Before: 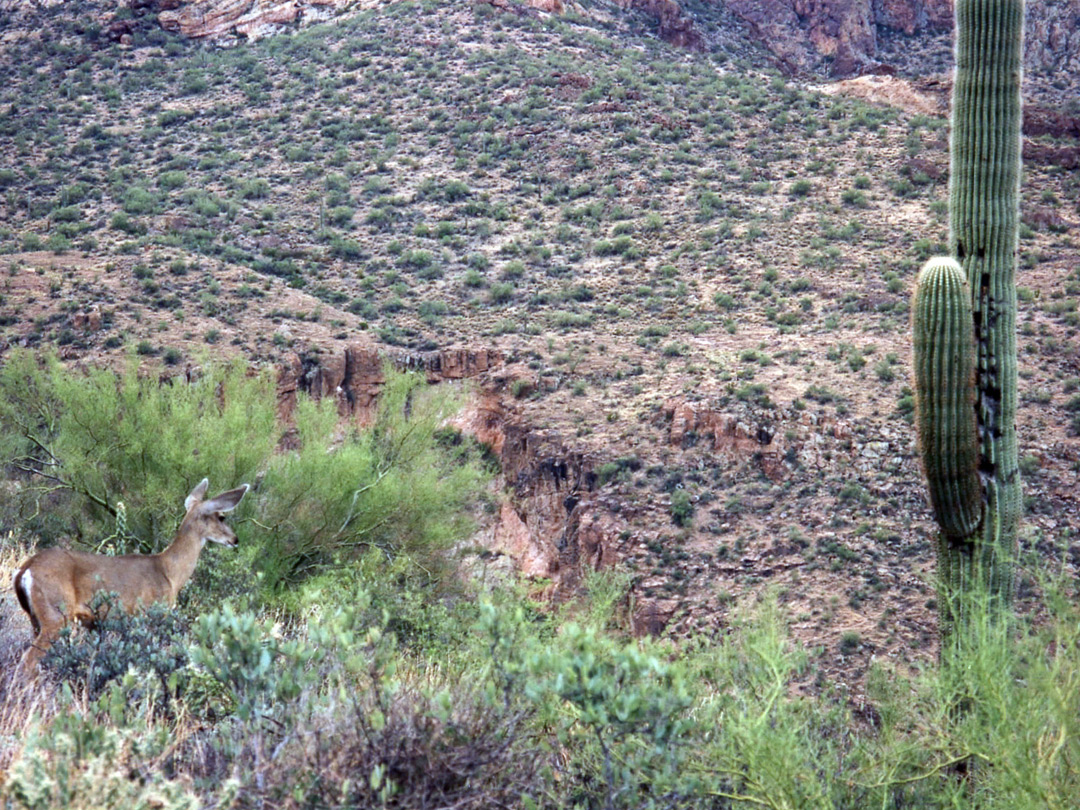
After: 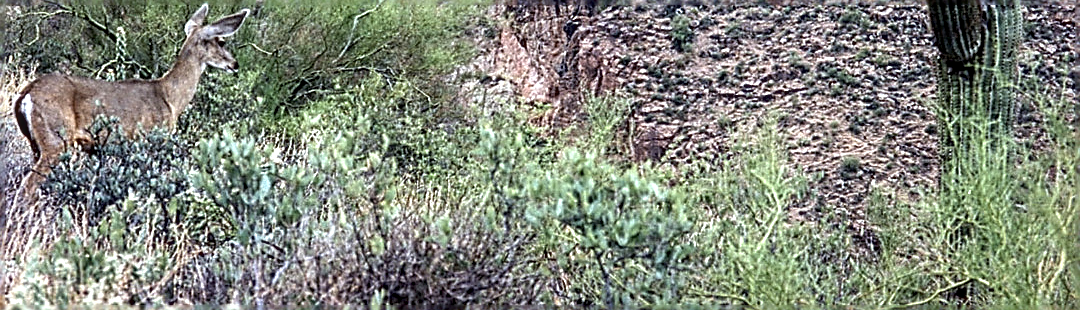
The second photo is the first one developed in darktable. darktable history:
sharpen: amount 1.996
crop and rotate: top 58.689%, bottom 2.923%
local contrast: detail 130%
contrast brightness saturation: saturation -0.166
